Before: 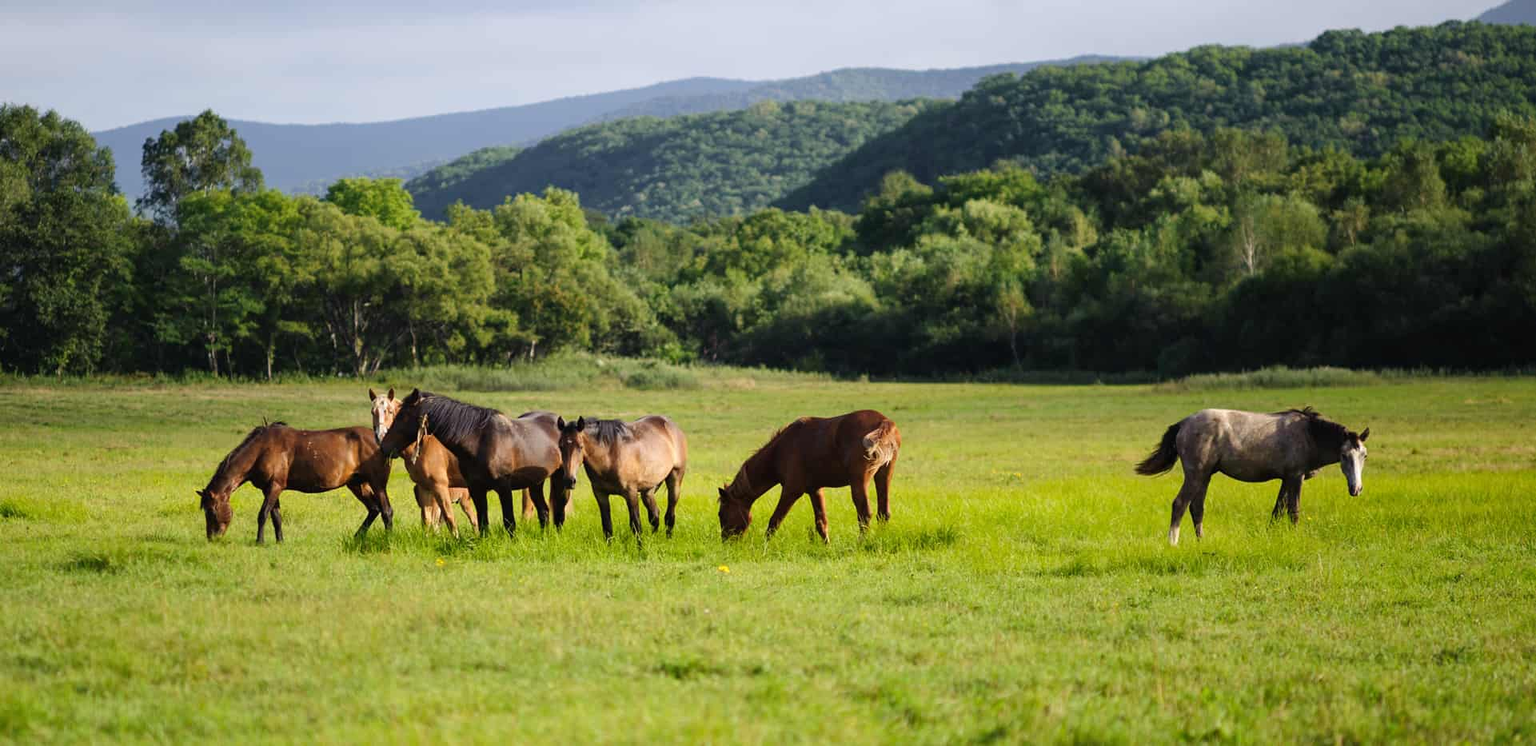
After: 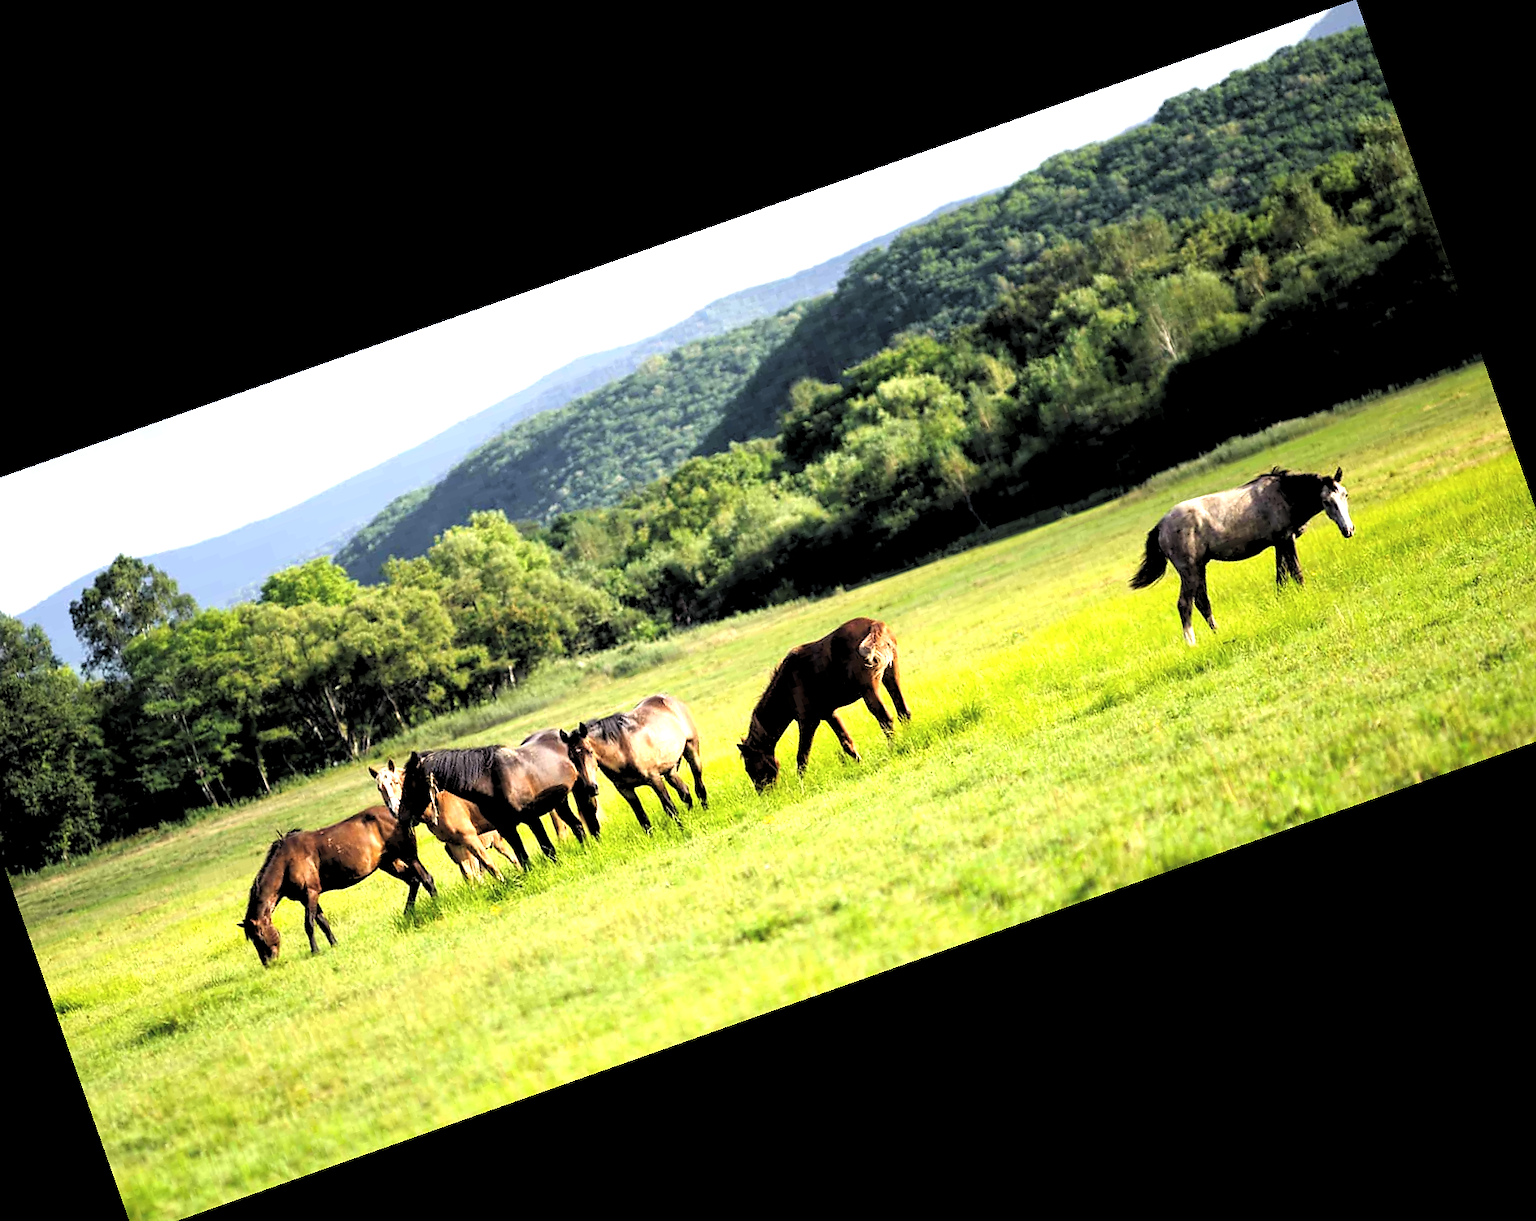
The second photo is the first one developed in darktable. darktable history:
exposure: black level correction -0.005, exposure 1 EV, compensate highlight preservation false
sharpen: radius 1, threshold 1
crop and rotate: angle 19.43°, left 6.812%, right 4.125%, bottom 1.087%
rgb levels: levels [[0.034, 0.472, 0.904], [0, 0.5, 1], [0, 0.5, 1]]
